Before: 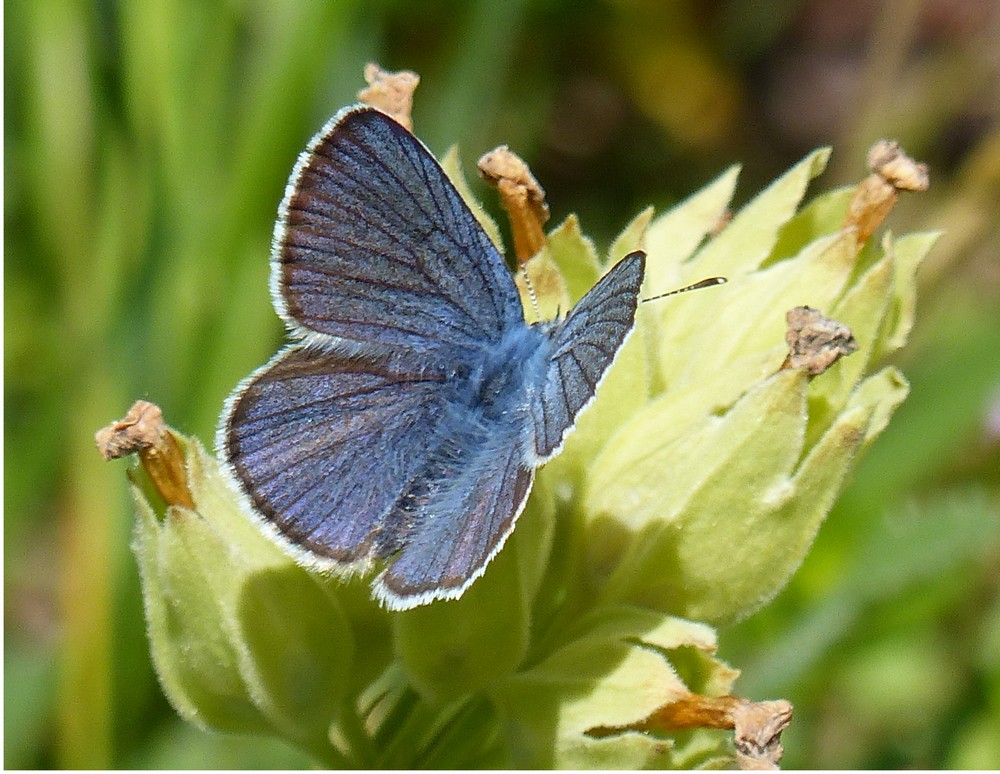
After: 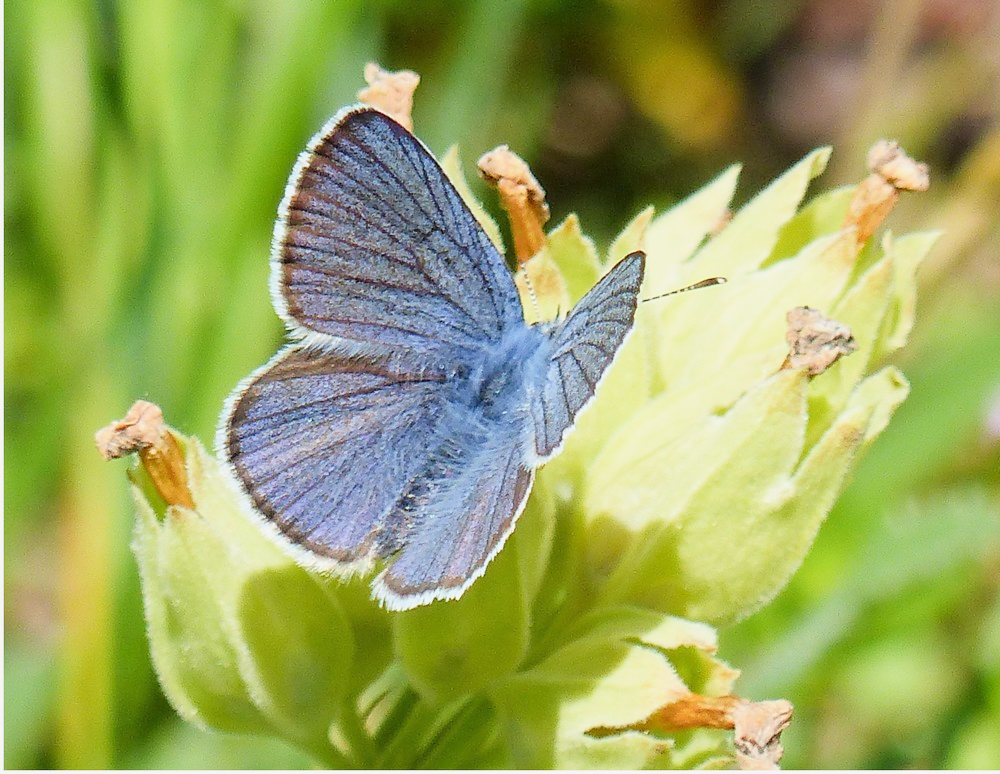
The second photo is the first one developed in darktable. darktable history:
exposure: black level correction 0, exposure 1.2 EV, compensate highlight preservation false
filmic rgb: black relative exposure -7.65 EV, white relative exposure 4.56 EV, hardness 3.61
